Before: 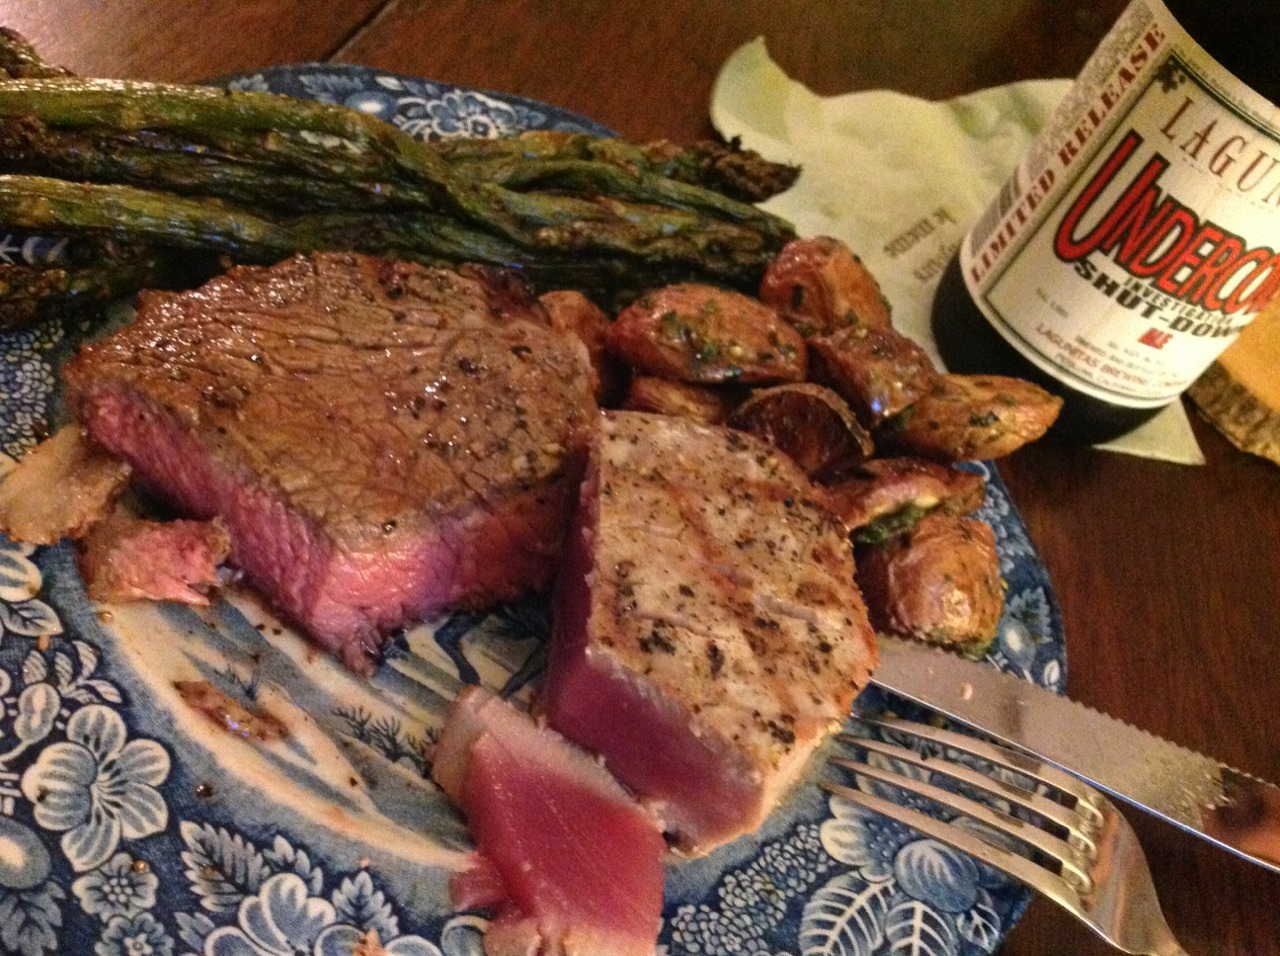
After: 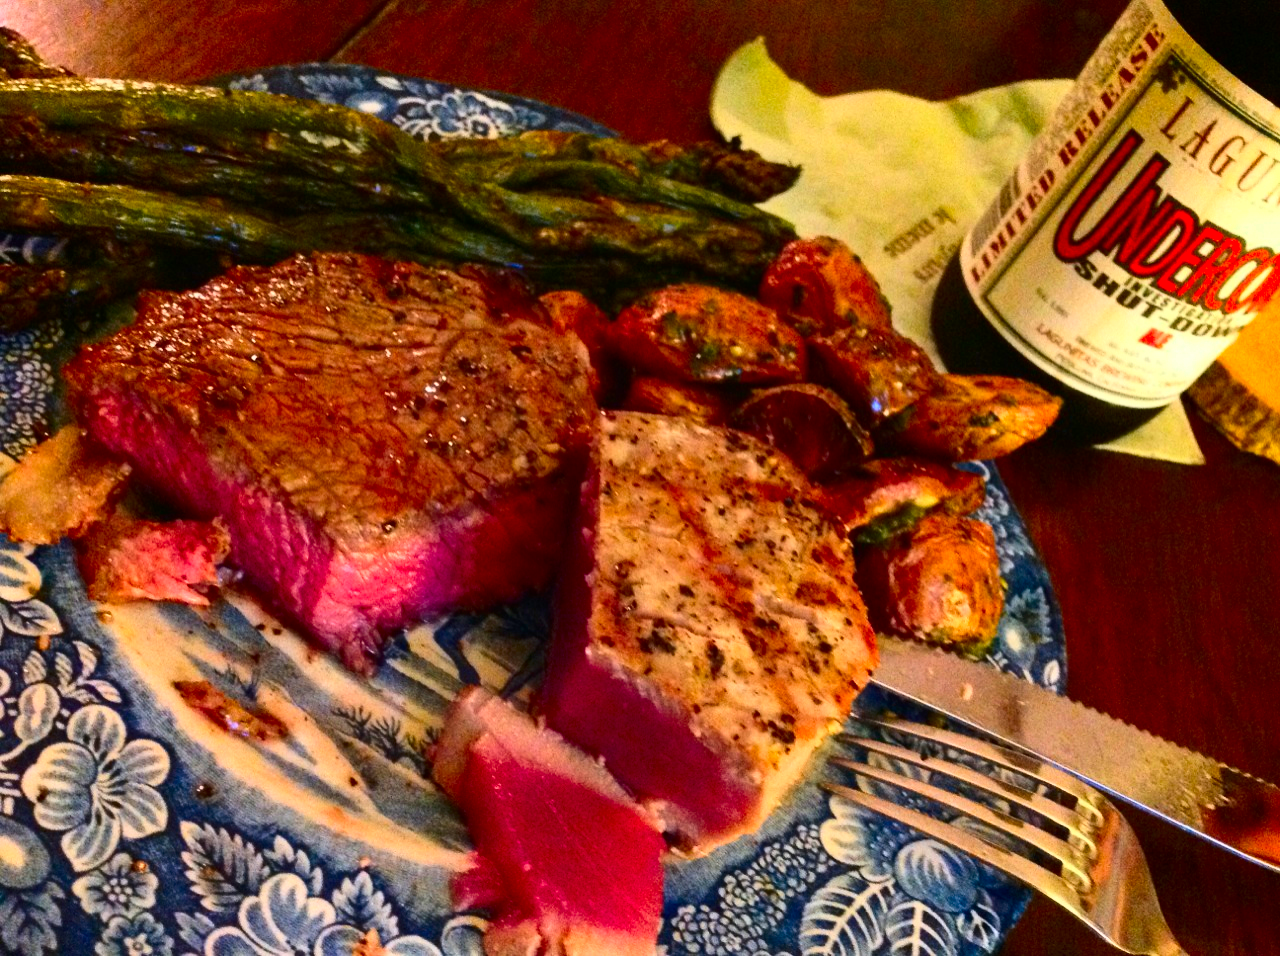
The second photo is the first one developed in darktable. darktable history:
contrast brightness saturation: contrast 0.258, brightness 0.022, saturation 0.859
